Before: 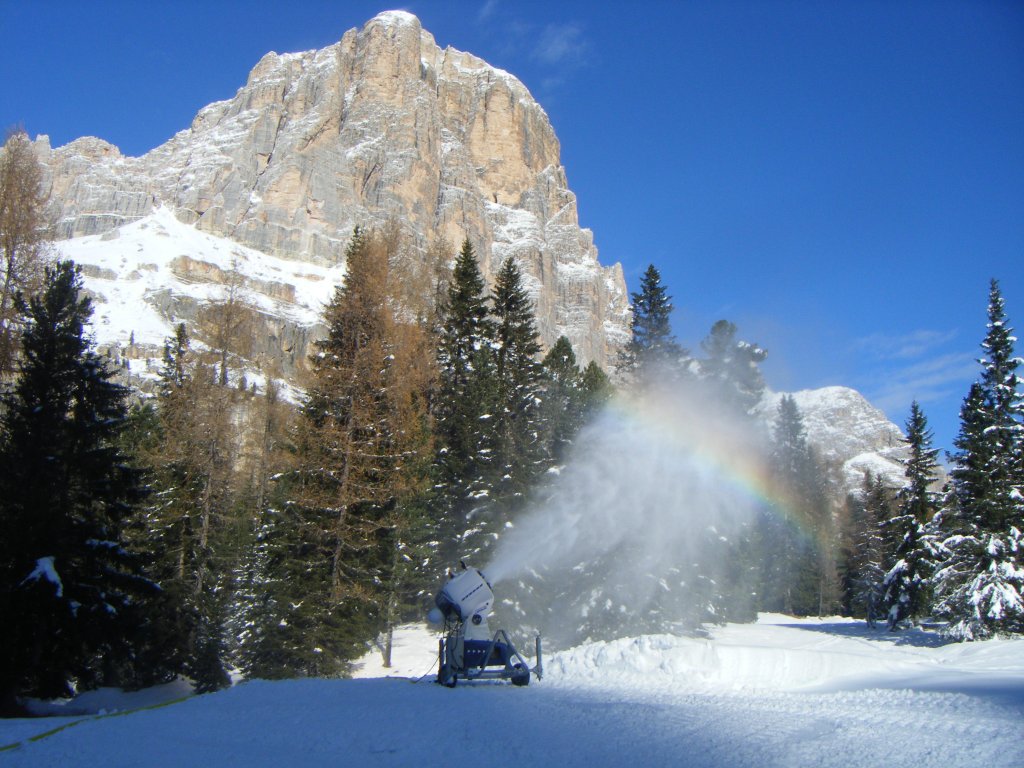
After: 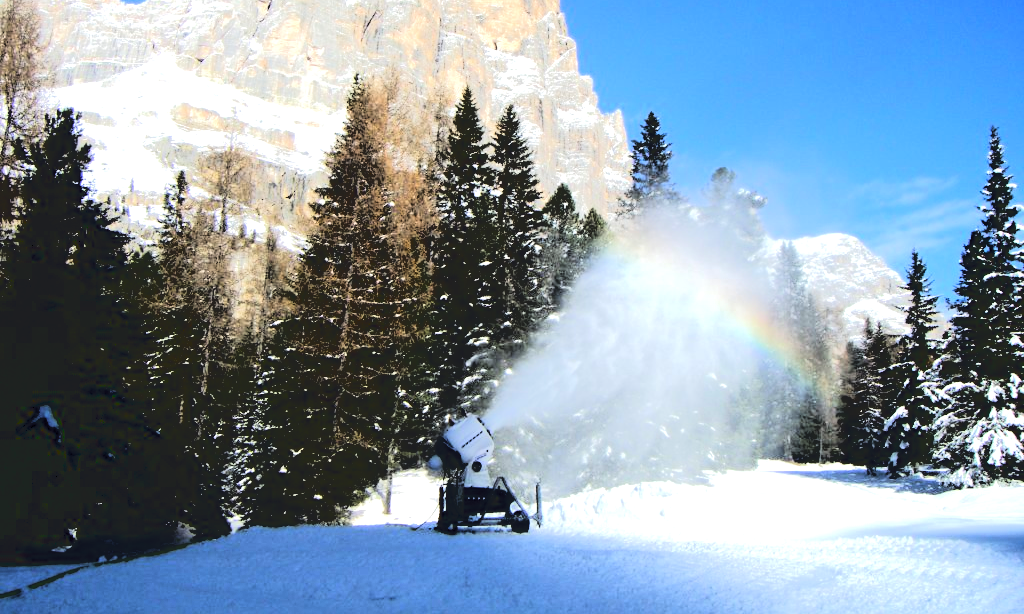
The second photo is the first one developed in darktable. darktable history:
base curve: curves: ch0 [(0.065, 0.026) (0.236, 0.358) (0.53, 0.546) (0.777, 0.841) (0.924, 0.992)], preserve colors average RGB
levels: levels [0.052, 0.496, 0.908]
tone curve: curves: ch0 [(0, 0) (0.004, 0.001) (0.133, 0.112) (0.325, 0.362) (0.832, 0.893) (1, 1)], color space Lab, linked channels, preserve colors none
crop and rotate: top 19.998%
